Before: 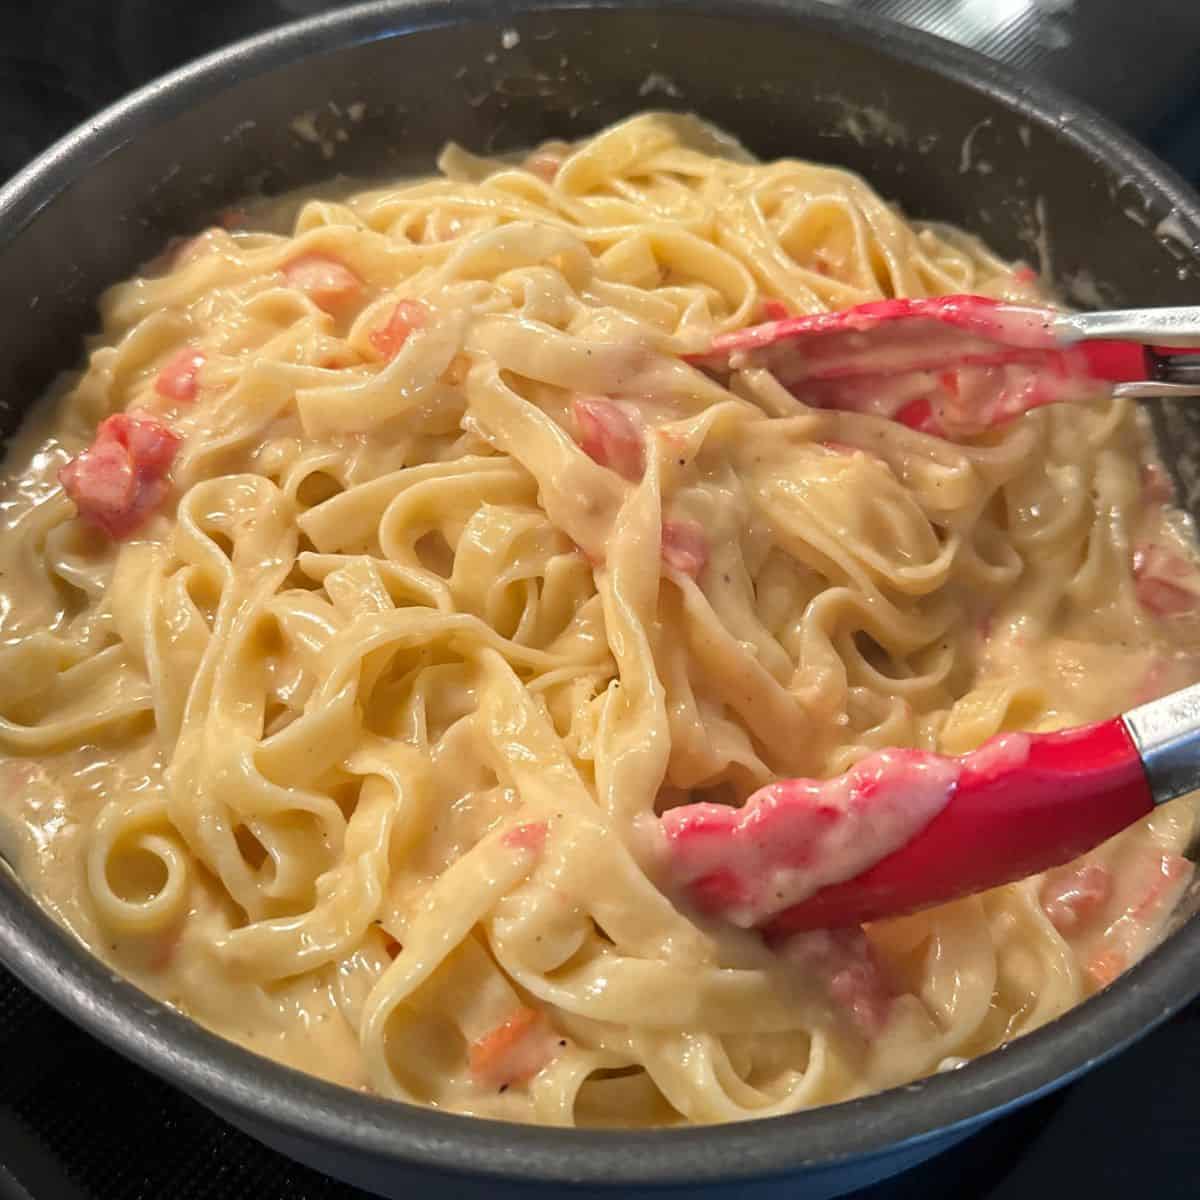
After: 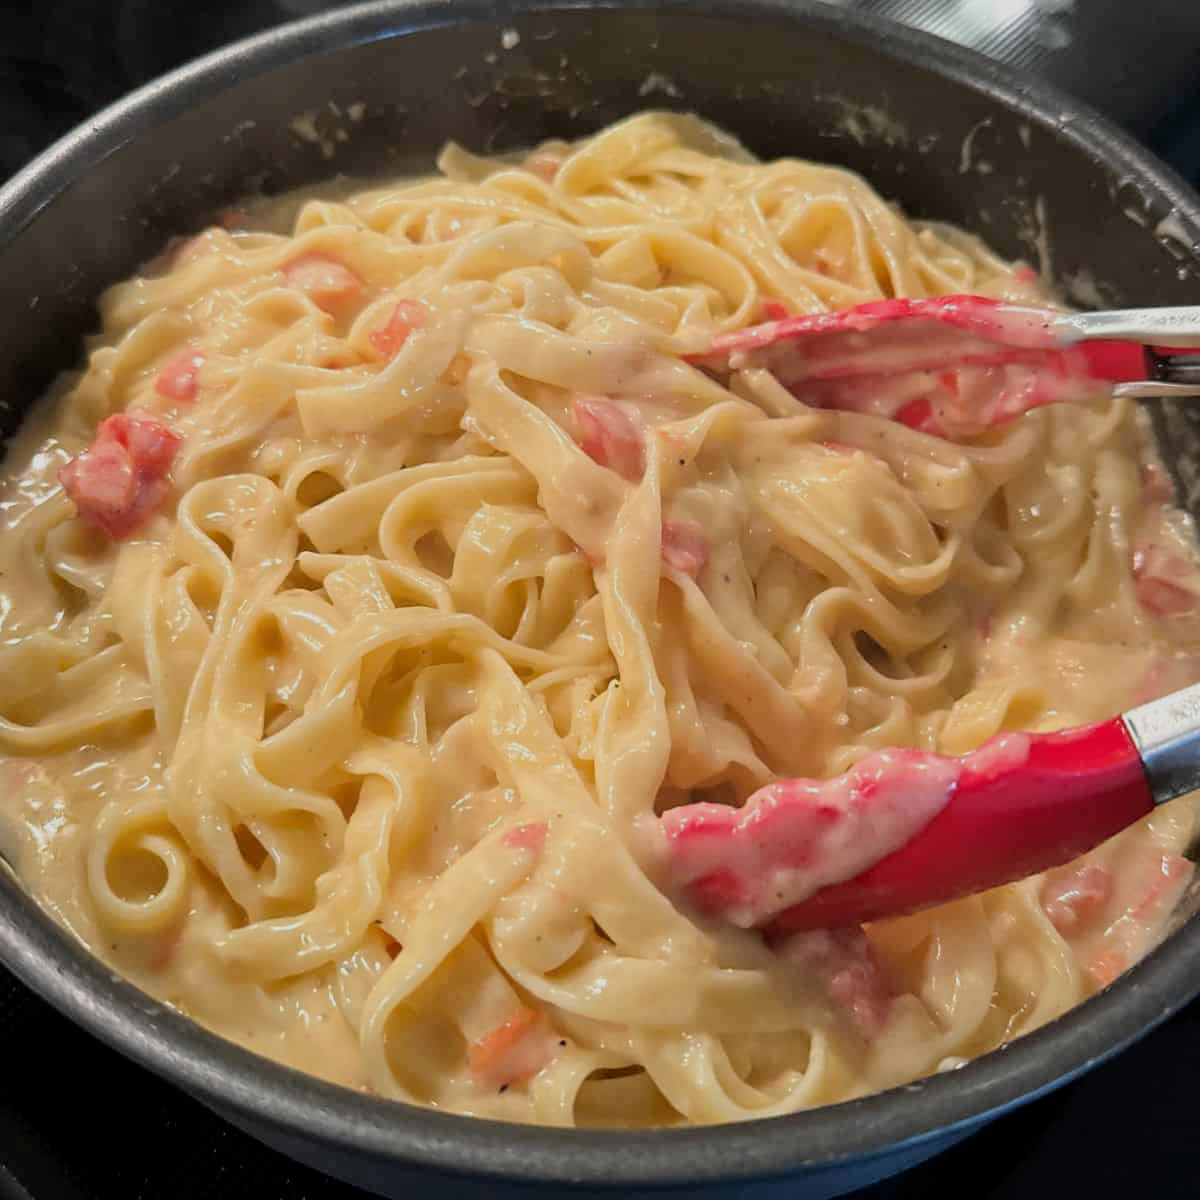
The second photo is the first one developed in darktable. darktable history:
white balance: emerald 1
filmic rgb: white relative exposure 3.8 EV, hardness 4.35
